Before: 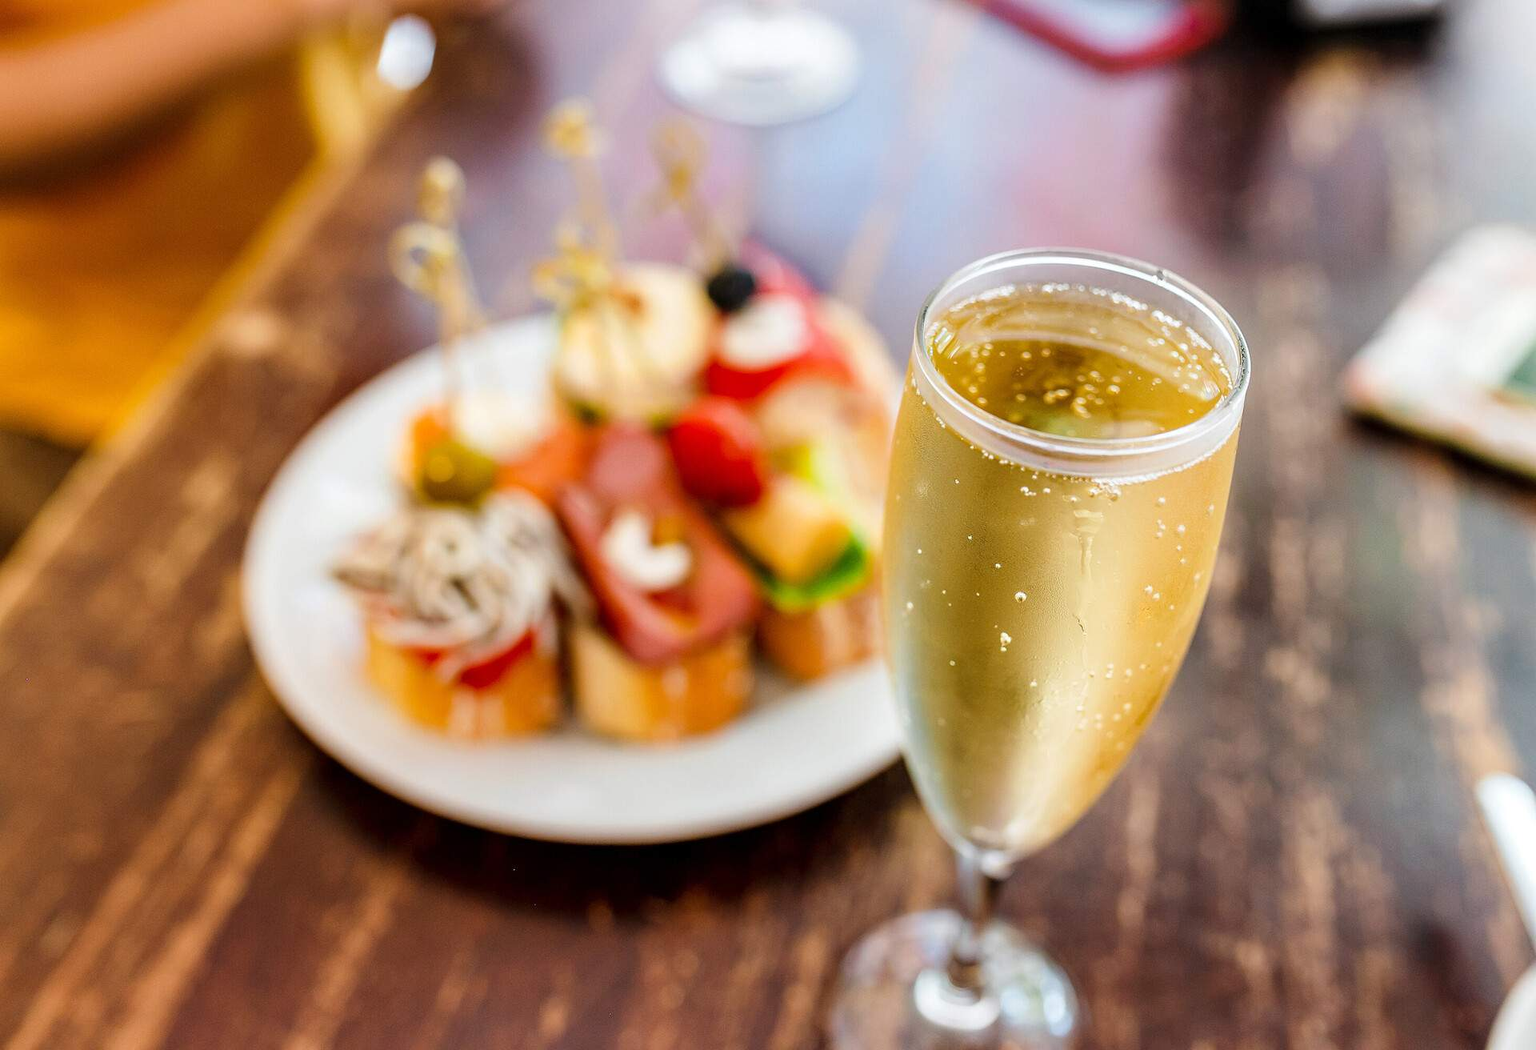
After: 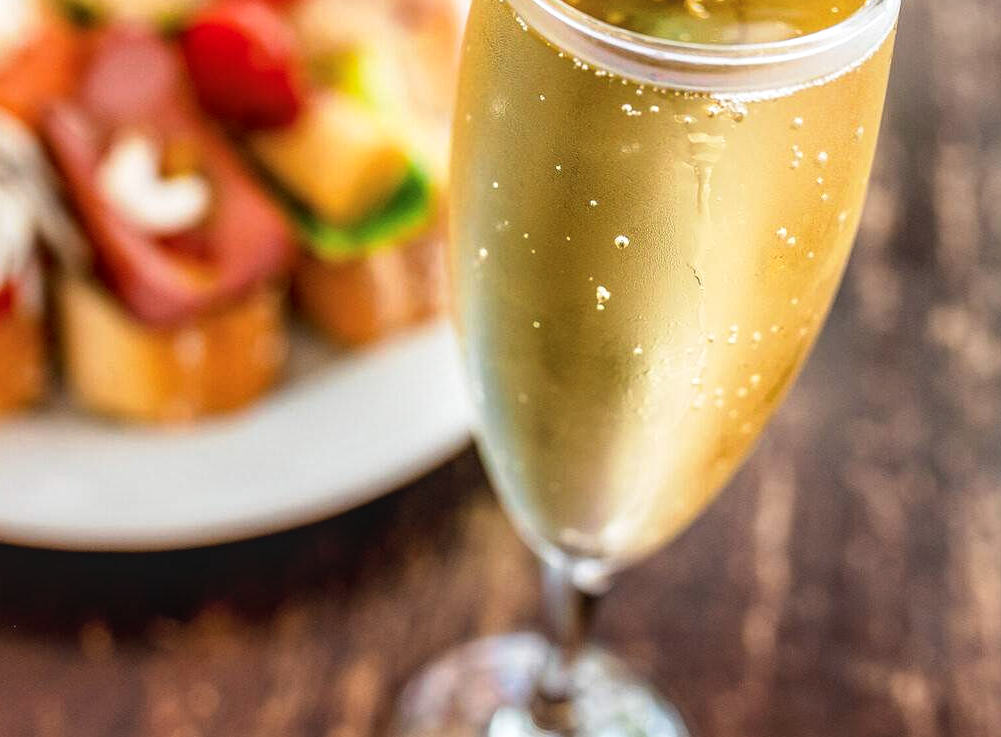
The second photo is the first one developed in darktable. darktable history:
local contrast: on, module defaults
crop: left 34.105%, top 38.435%, right 13.723%, bottom 5.343%
tone curve: curves: ch0 [(0, 0.024) (0.119, 0.146) (0.474, 0.464) (0.718, 0.721) (0.817, 0.839) (1, 0.998)]; ch1 [(0, 0) (0.377, 0.416) (0.439, 0.451) (0.477, 0.477) (0.501, 0.503) (0.538, 0.544) (0.58, 0.602) (0.664, 0.676) (0.783, 0.804) (1, 1)]; ch2 [(0, 0) (0.38, 0.405) (0.463, 0.456) (0.498, 0.497) (0.524, 0.535) (0.578, 0.576) (0.648, 0.665) (1, 1)], preserve colors none
